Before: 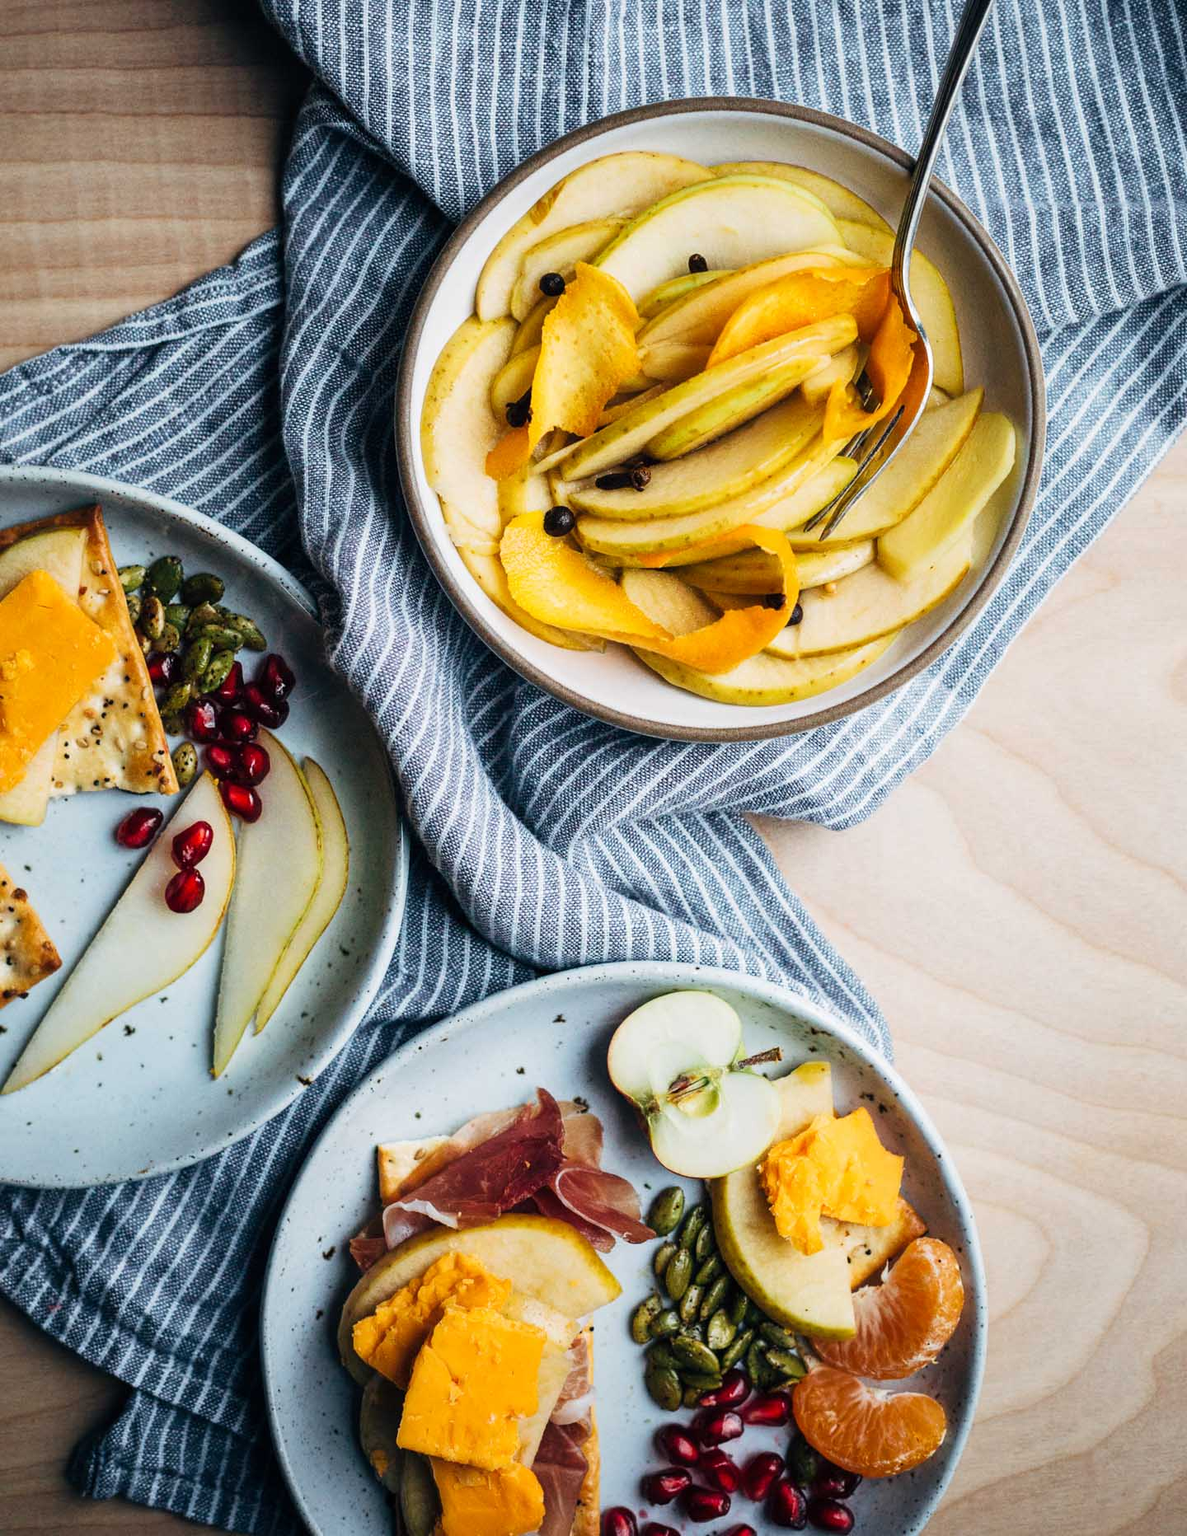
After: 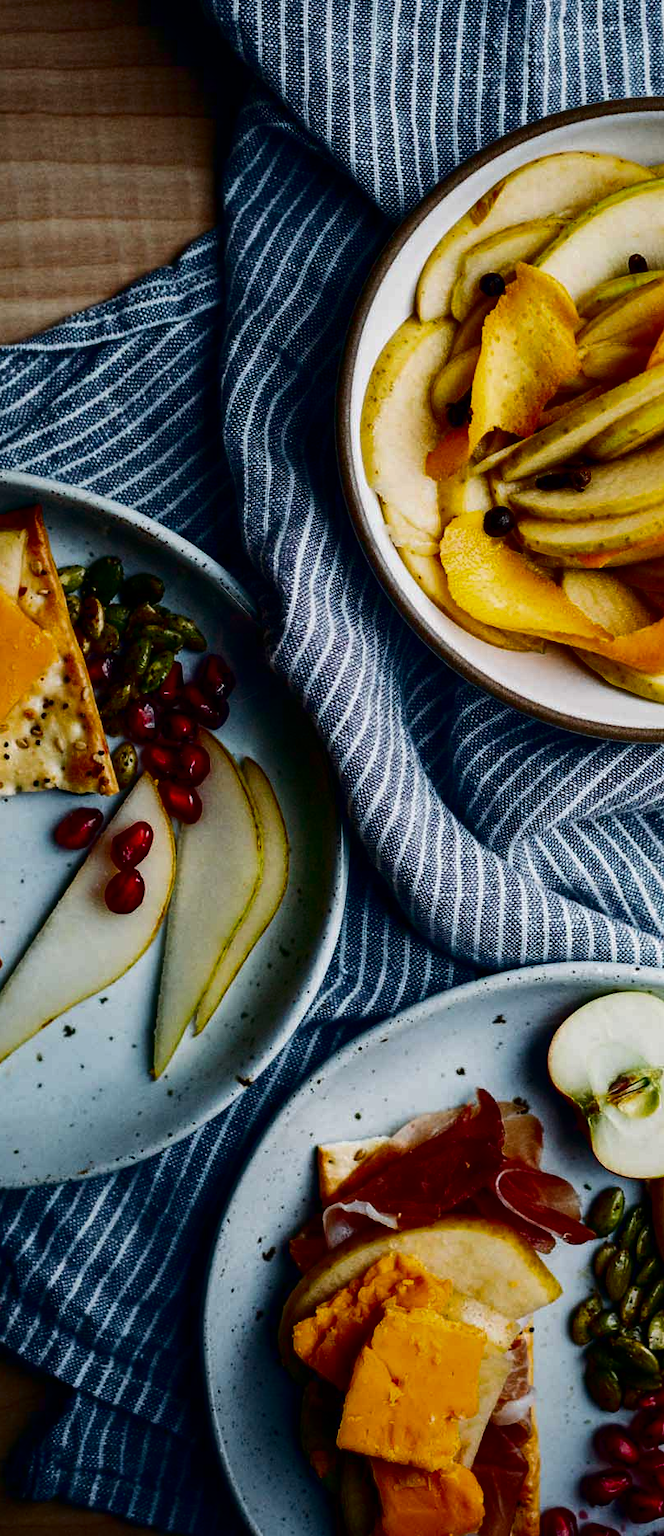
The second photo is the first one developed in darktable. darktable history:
crop: left 5.071%, right 38.928%
contrast brightness saturation: contrast 0.094, brightness -0.572, saturation 0.17
